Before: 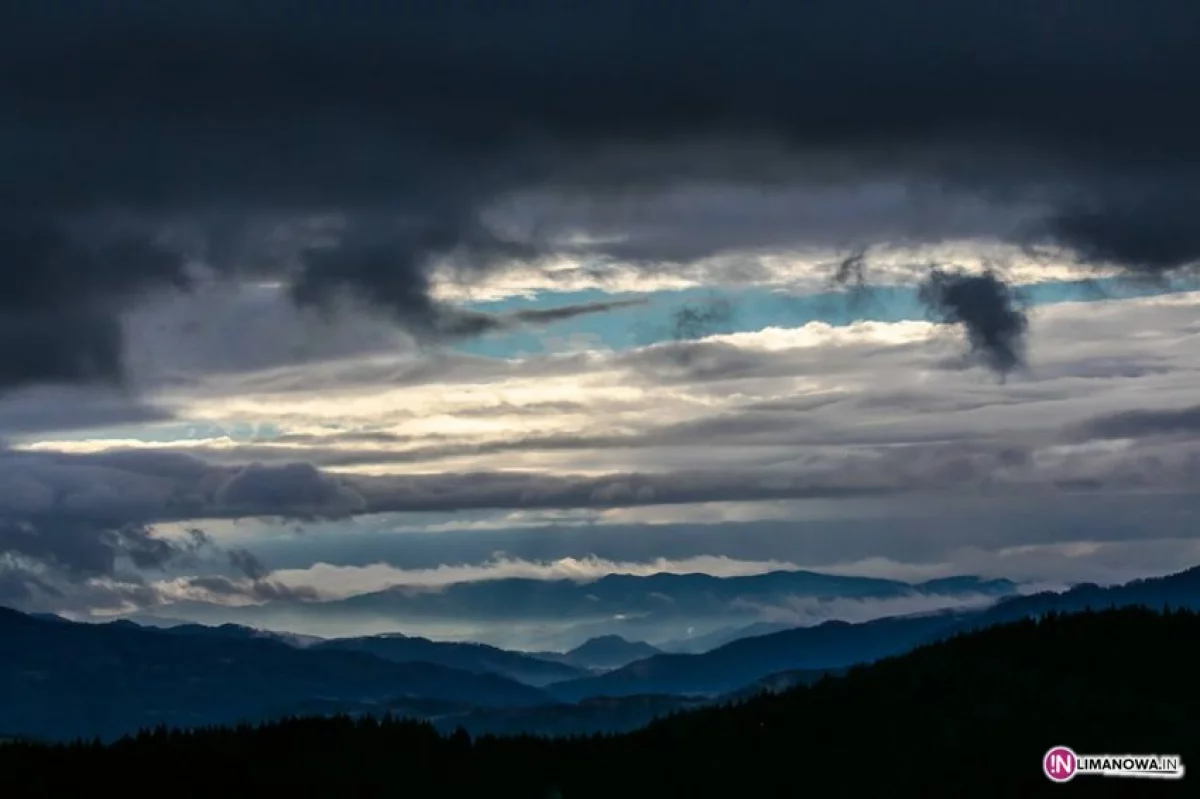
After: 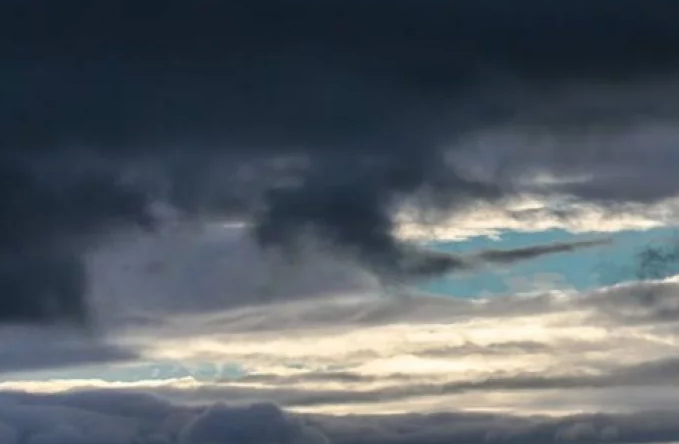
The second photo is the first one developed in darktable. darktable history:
crop and rotate: left 3.063%, top 7.553%, right 40.318%, bottom 36.873%
shadows and highlights: shadows 21.02, highlights -81.86, soften with gaussian
